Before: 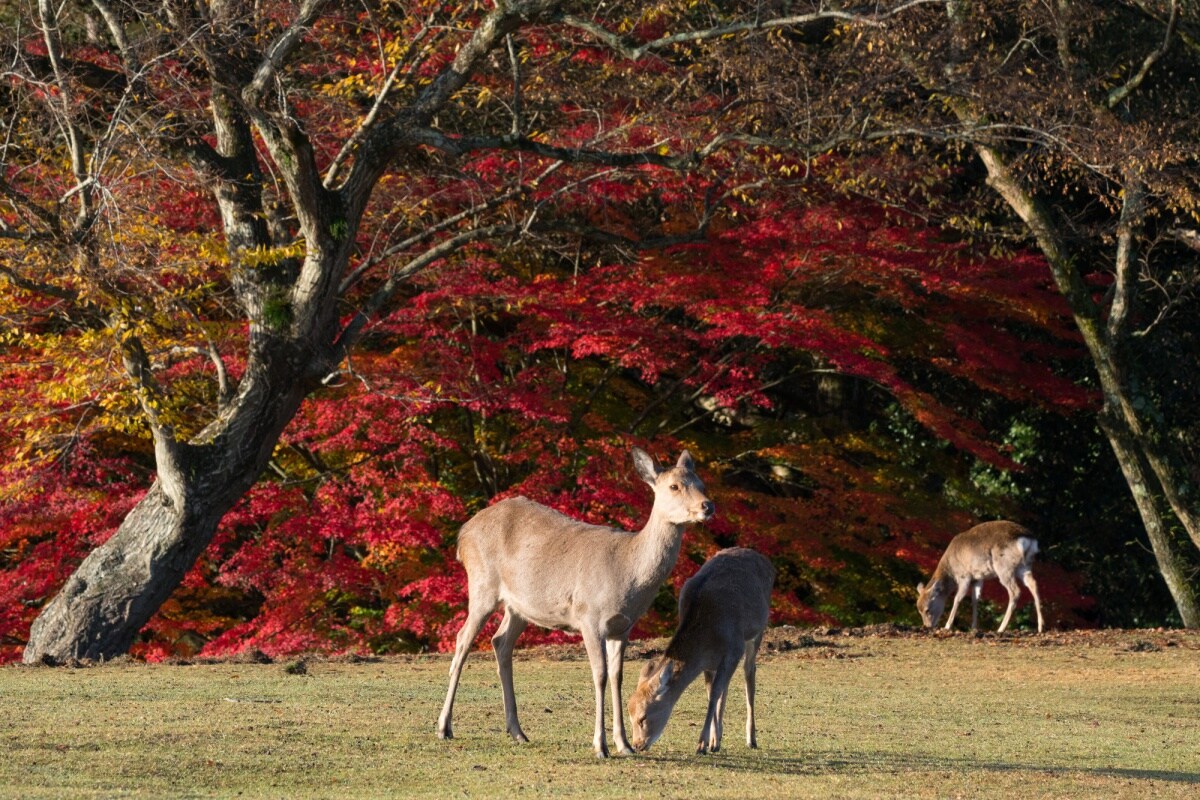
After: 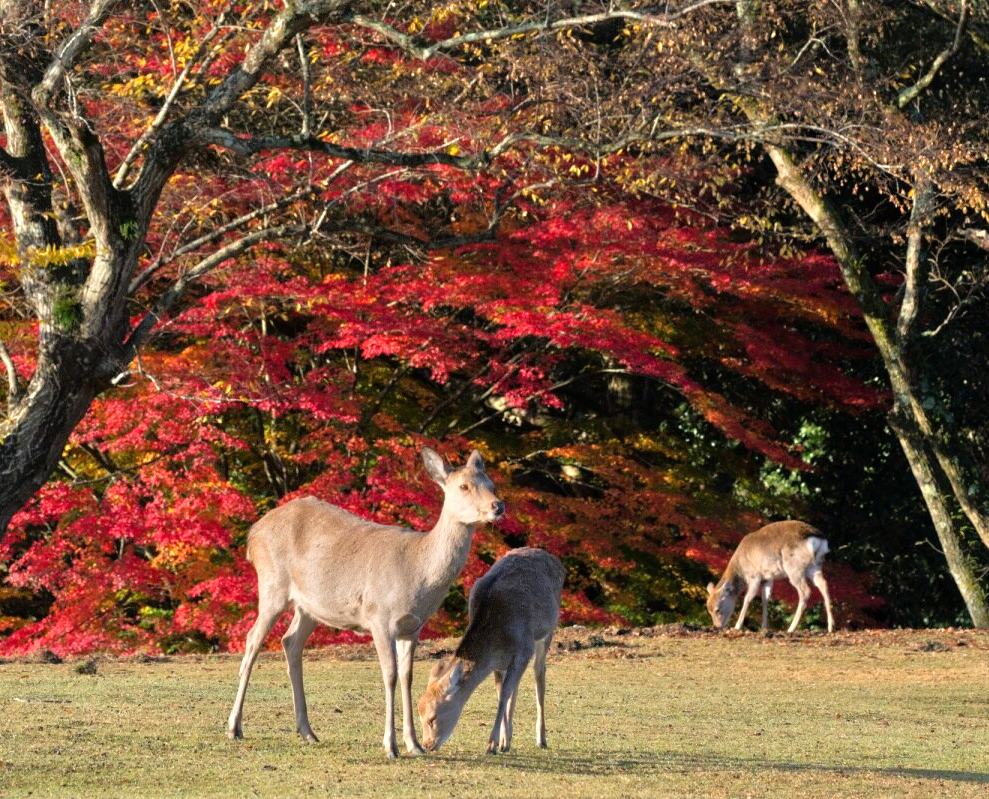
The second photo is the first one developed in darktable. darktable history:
tone equalizer: -7 EV 0.15 EV, -6 EV 0.6 EV, -5 EV 1.15 EV, -4 EV 1.33 EV, -3 EV 1.15 EV, -2 EV 0.6 EV, -1 EV 0.15 EV, mask exposure compensation -0.5 EV
crop: left 17.582%, bottom 0.031%
